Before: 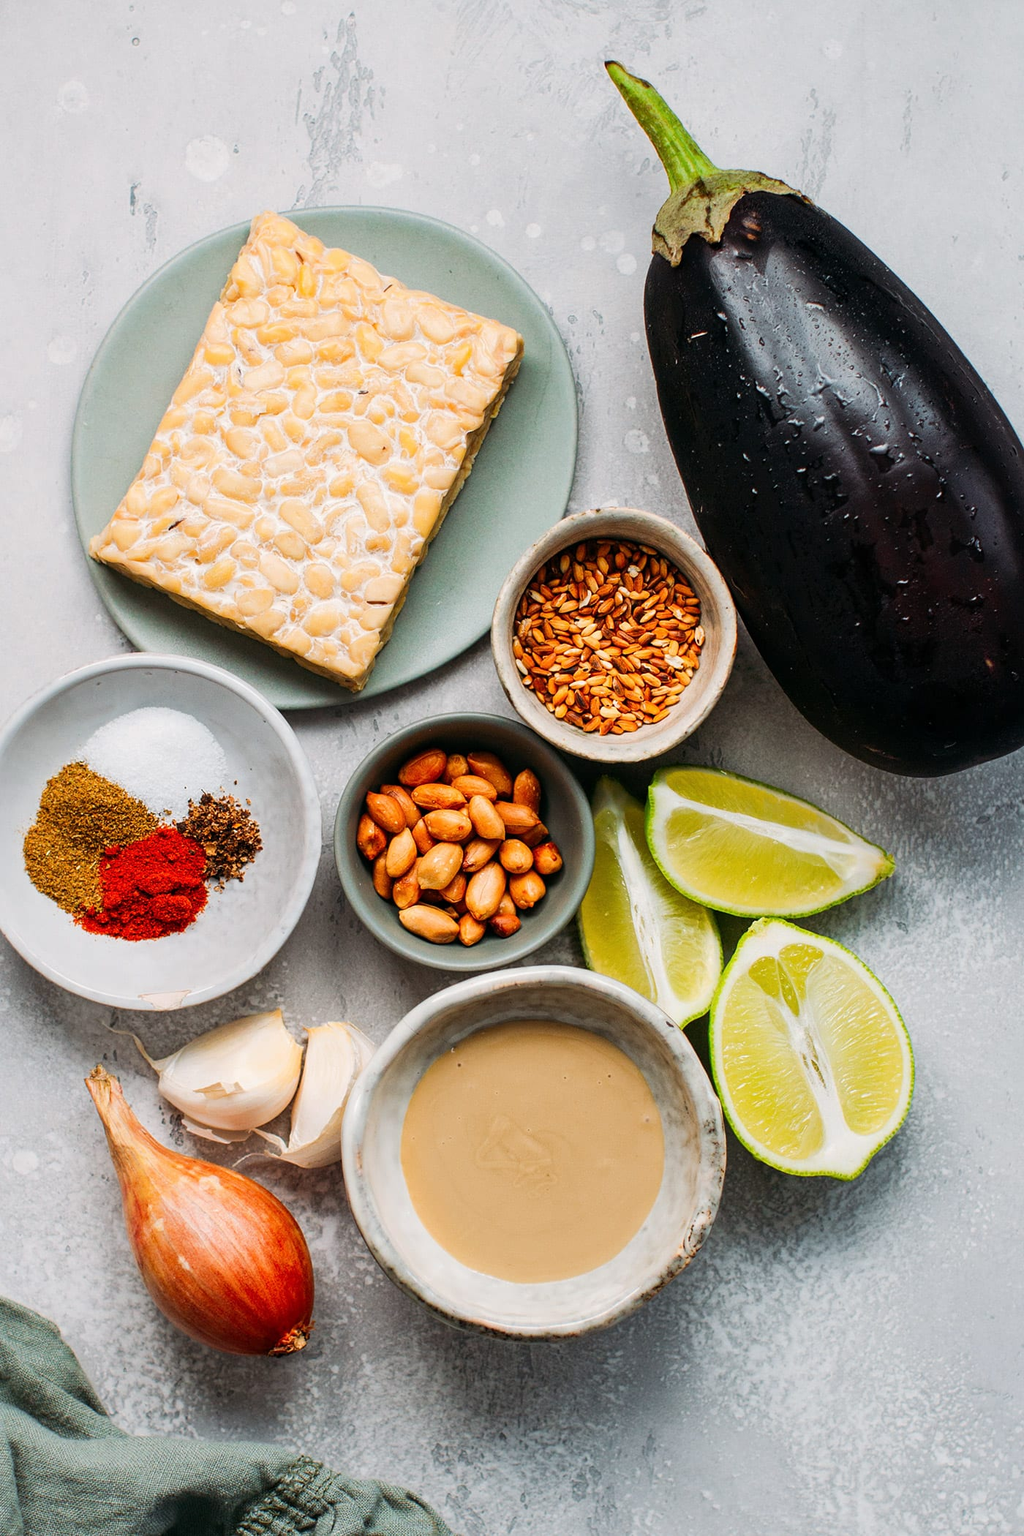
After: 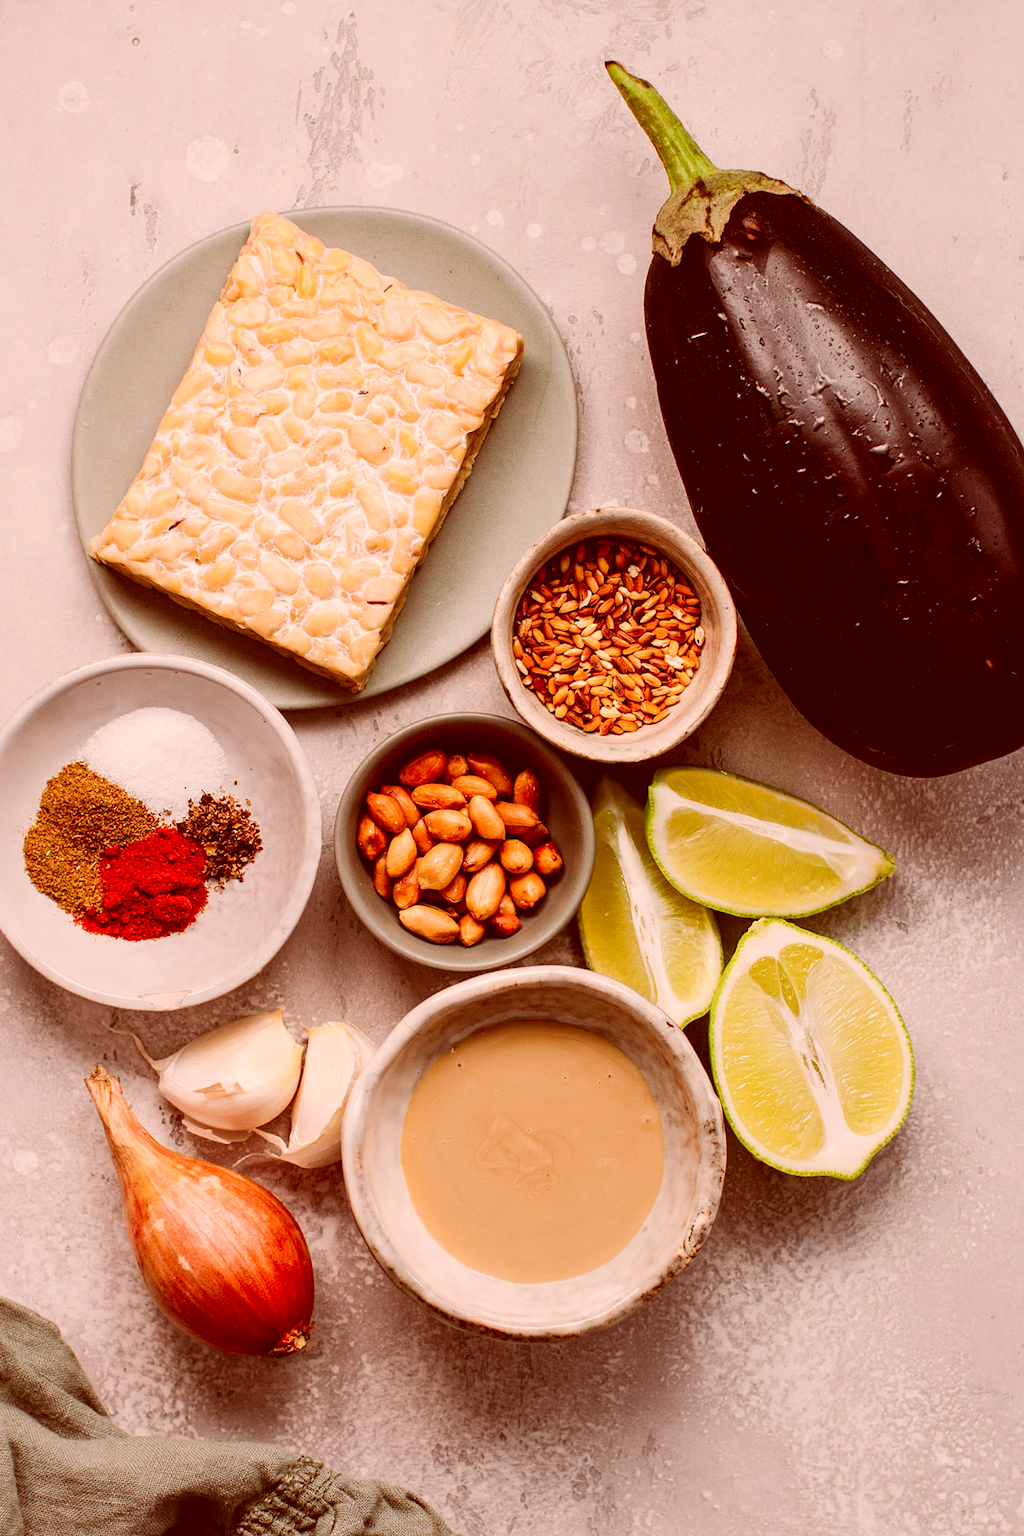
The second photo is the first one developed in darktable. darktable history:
color correction: highlights a* 9.32, highlights b* 8.45, shadows a* 39.22, shadows b* 39.46, saturation 0.817
